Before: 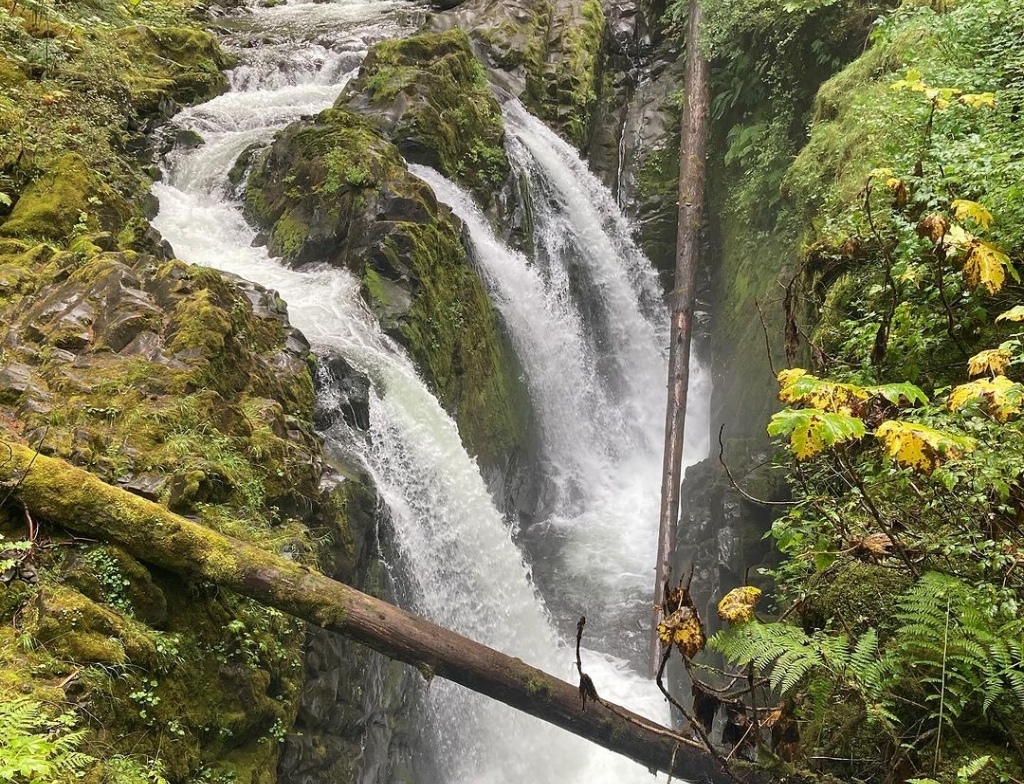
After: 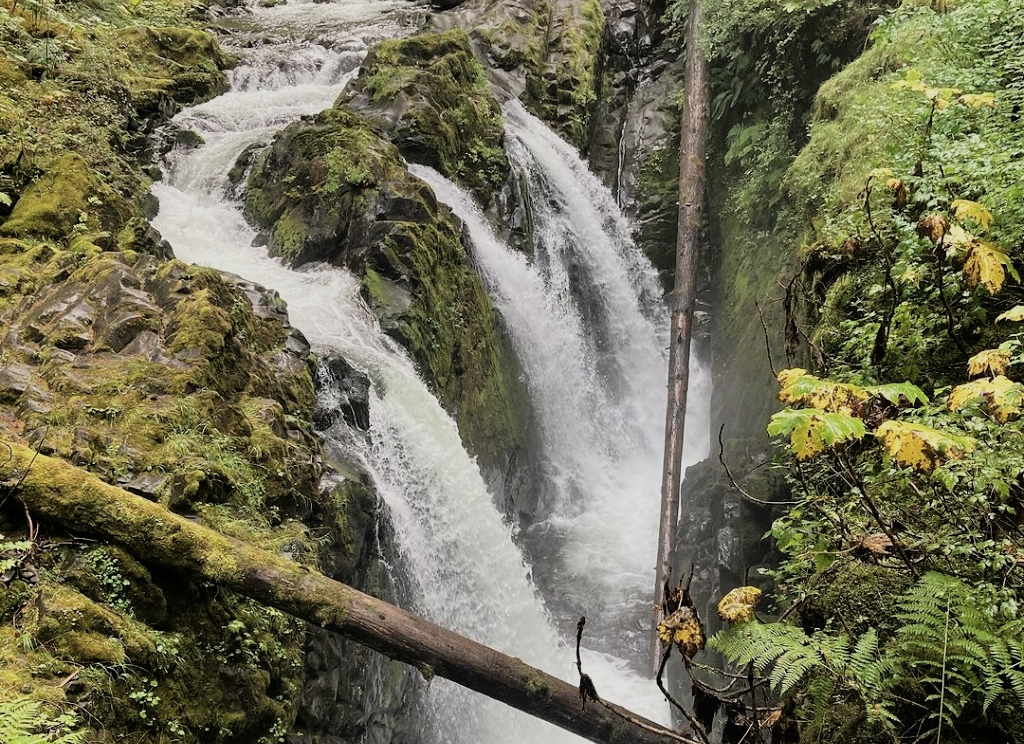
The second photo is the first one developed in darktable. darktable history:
color contrast: green-magenta contrast 0.84, blue-yellow contrast 0.86
filmic rgb: black relative exposure -7.75 EV, white relative exposure 4.4 EV, threshold 3 EV, hardness 3.76, latitude 50%, contrast 1.1, color science v5 (2021), contrast in shadows safe, contrast in highlights safe, enable highlight reconstruction true
crop and rotate: top 0%, bottom 5.097%
